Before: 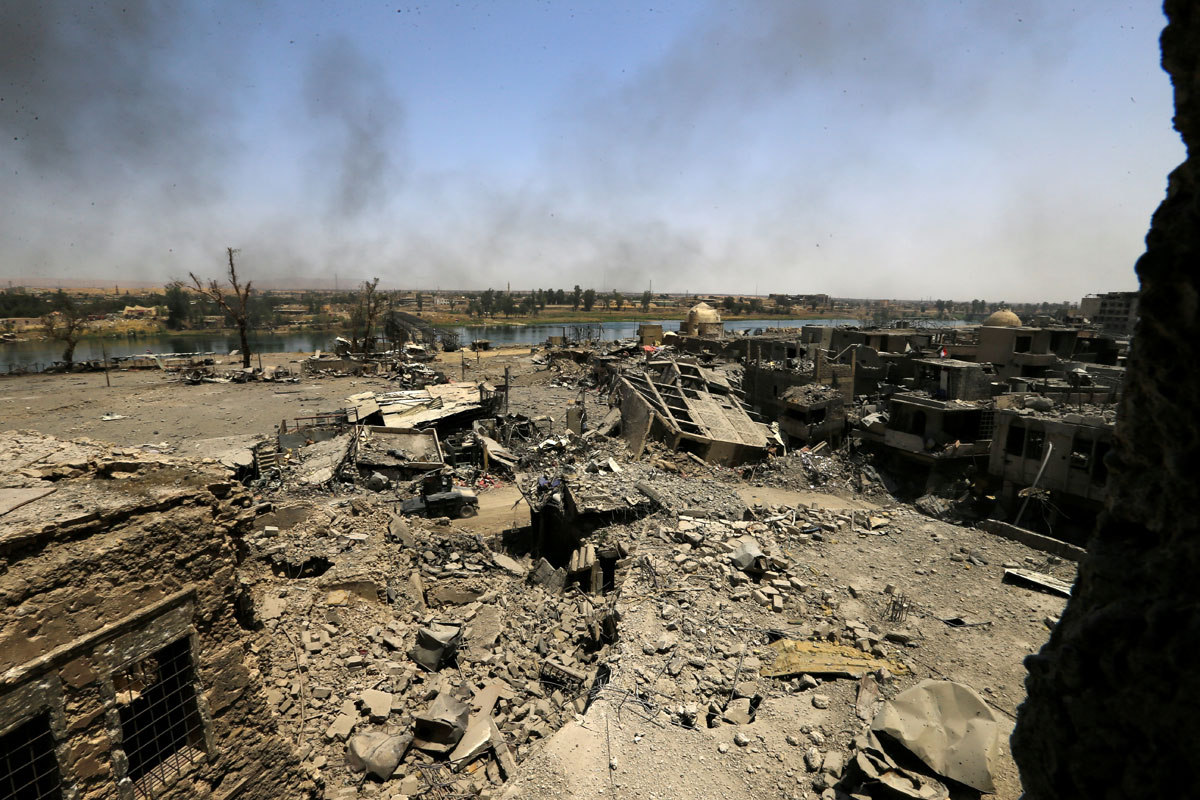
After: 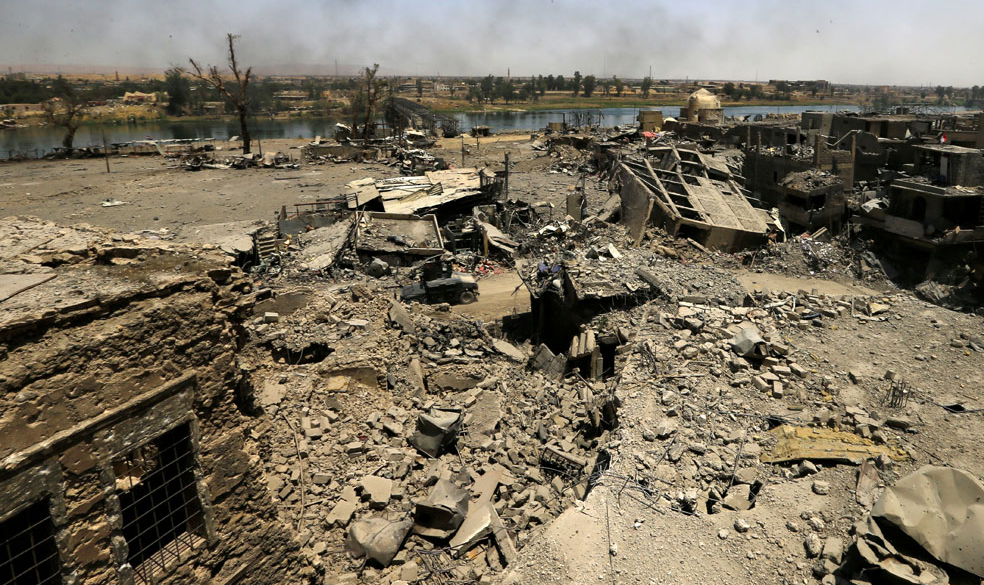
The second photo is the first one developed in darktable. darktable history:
crop: top 26.874%, right 17.983%
